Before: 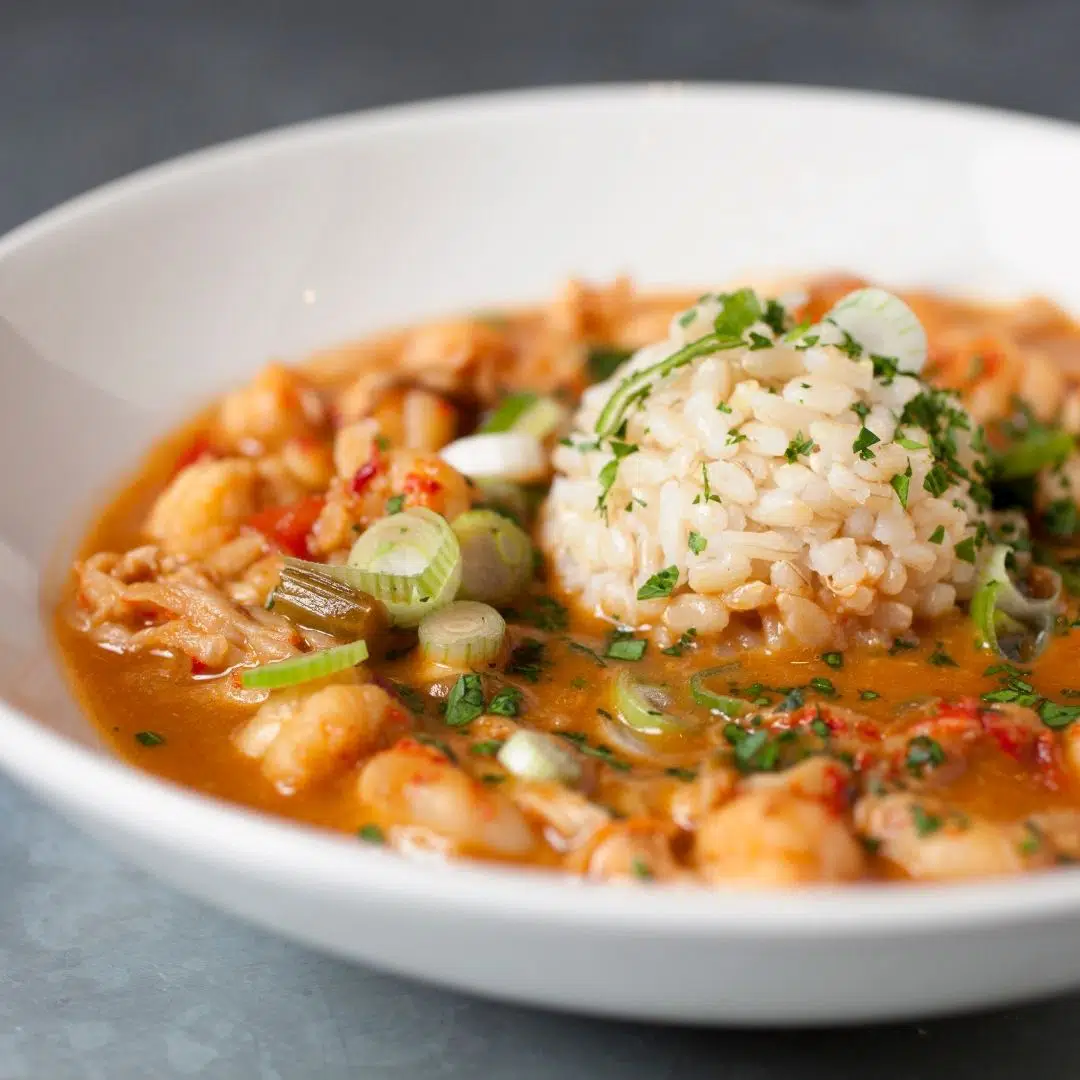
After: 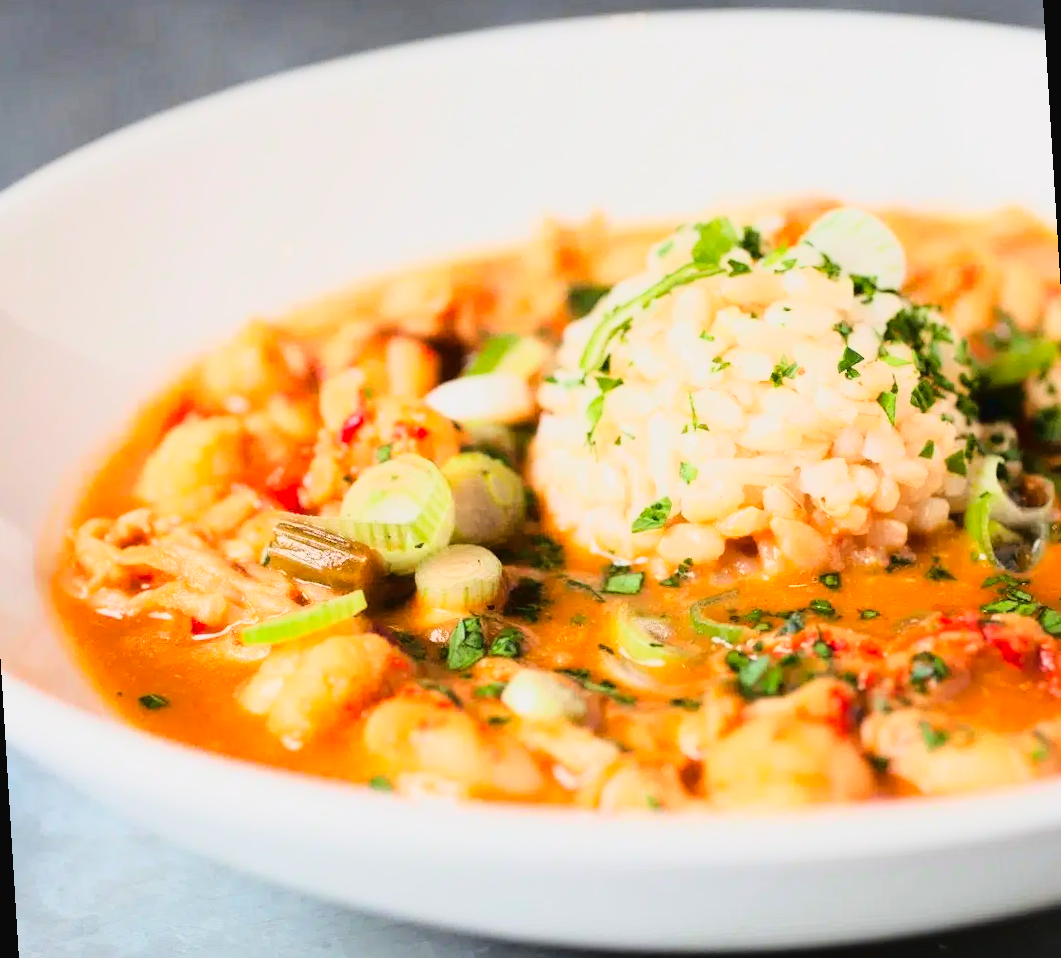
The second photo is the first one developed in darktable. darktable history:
rotate and perspective: rotation -3.52°, crop left 0.036, crop right 0.964, crop top 0.081, crop bottom 0.919
tone curve: curves: ch0 [(0, 0.026) (0.155, 0.133) (0.272, 0.34) (0.434, 0.625) (0.676, 0.871) (0.994, 0.955)], color space Lab, linked channels, preserve colors none
